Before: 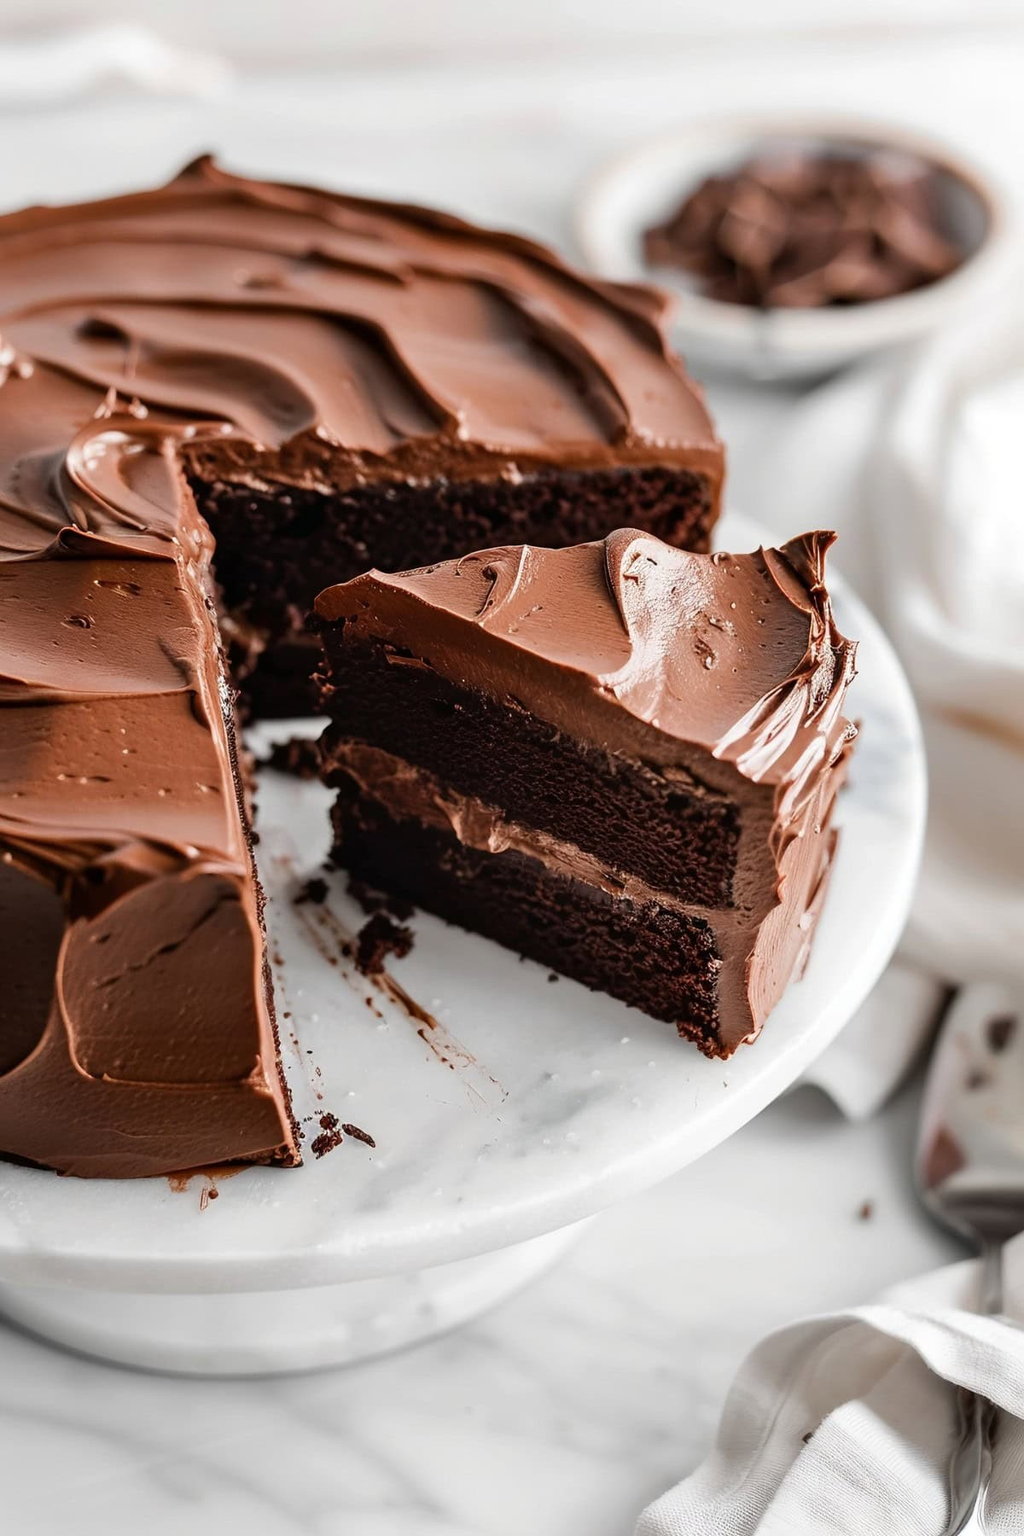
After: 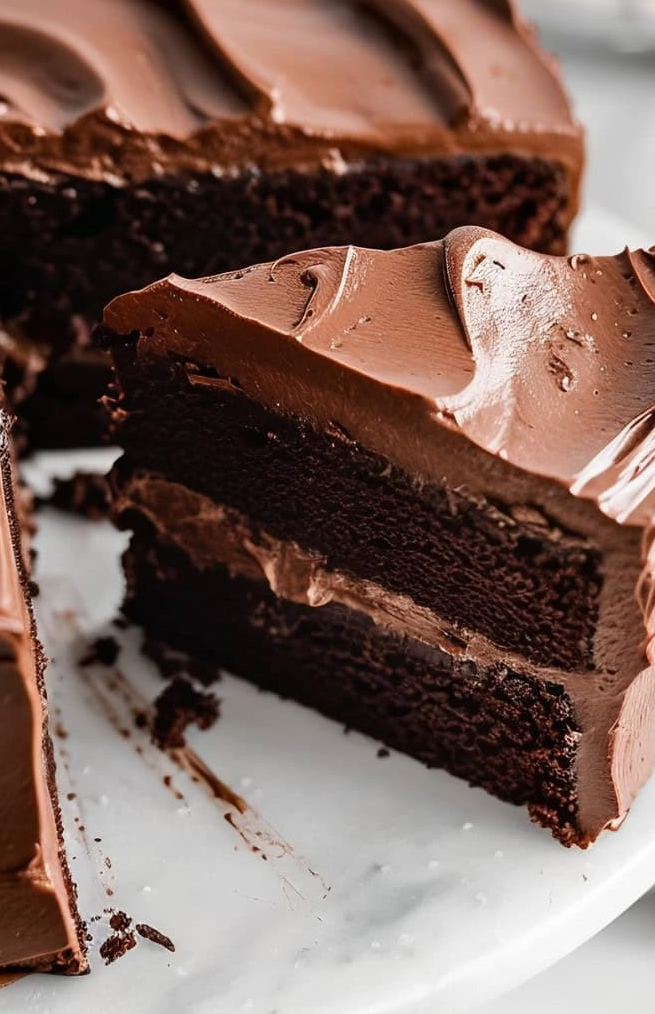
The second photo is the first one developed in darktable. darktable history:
crop and rotate: left 22.123%, top 21.881%, right 23.278%, bottom 21.756%
